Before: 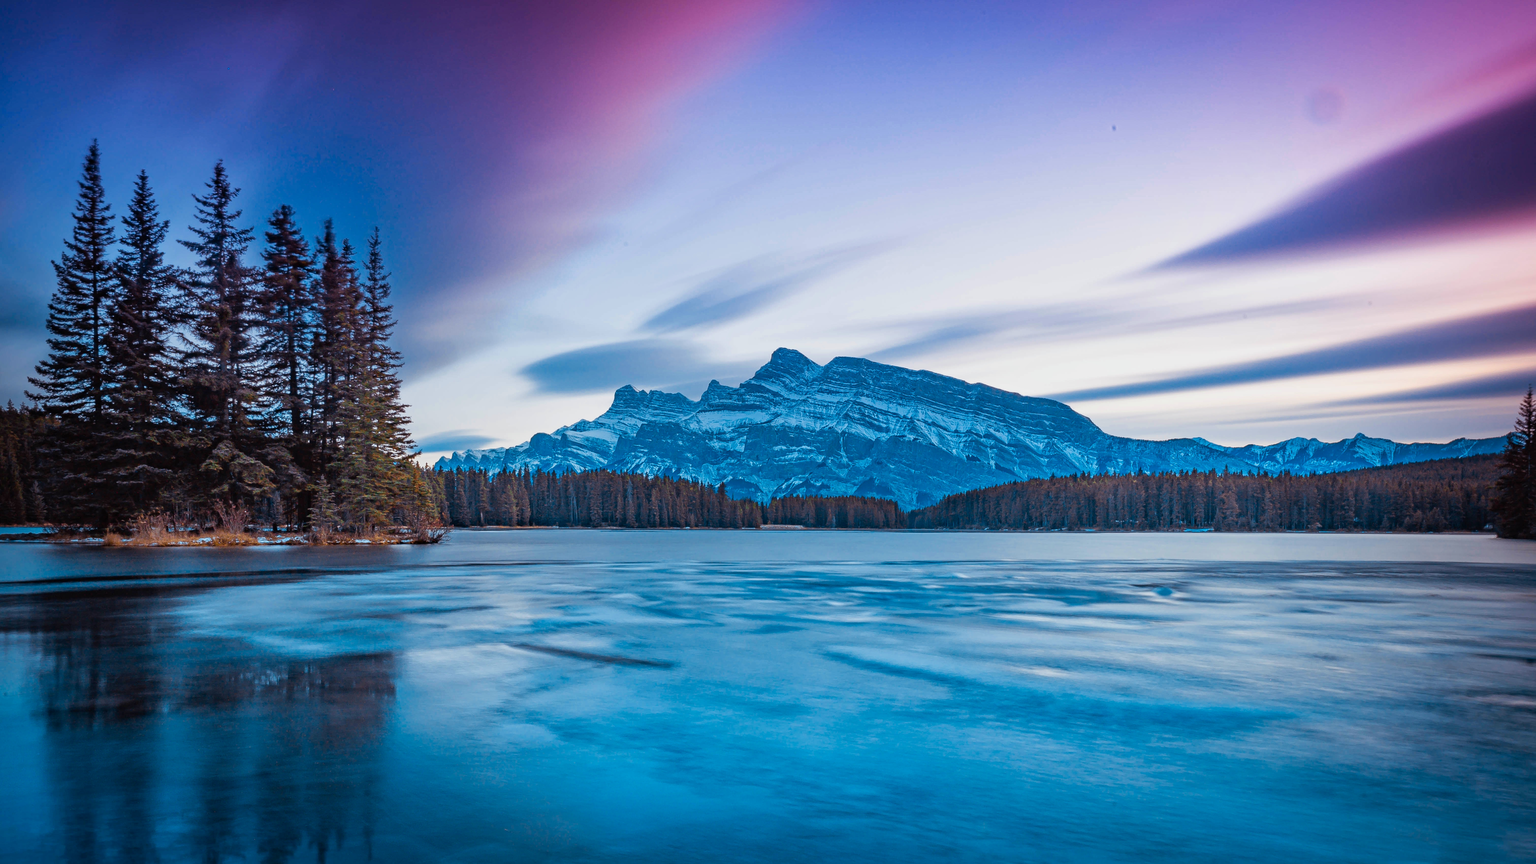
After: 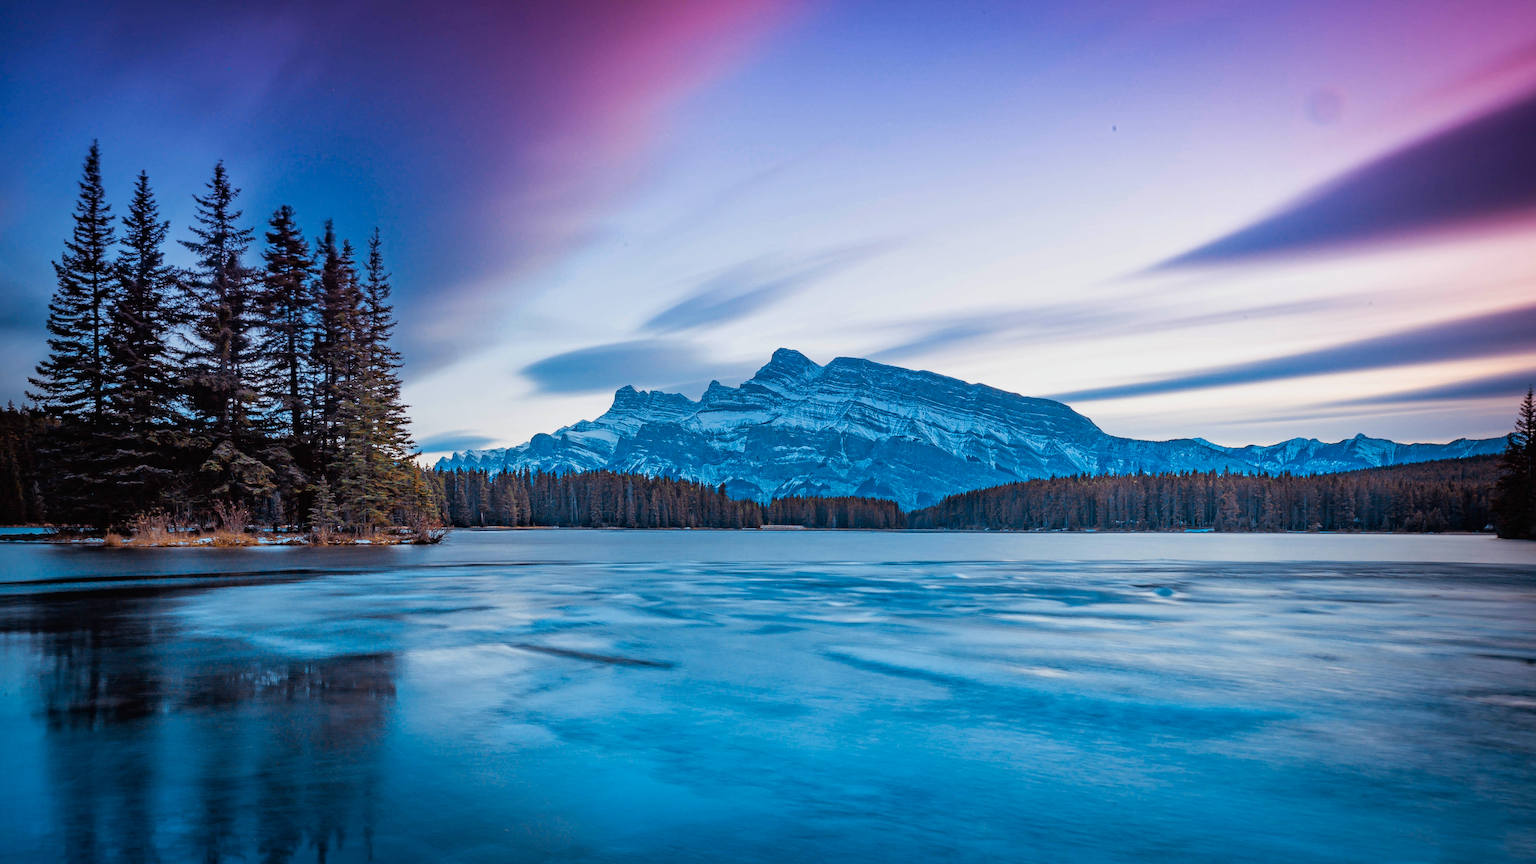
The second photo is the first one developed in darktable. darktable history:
rgb curve: curves: ch0 [(0, 0) (0.136, 0.078) (0.262, 0.245) (0.414, 0.42) (1, 1)], compensate middle gray true, preserve colors basic power
